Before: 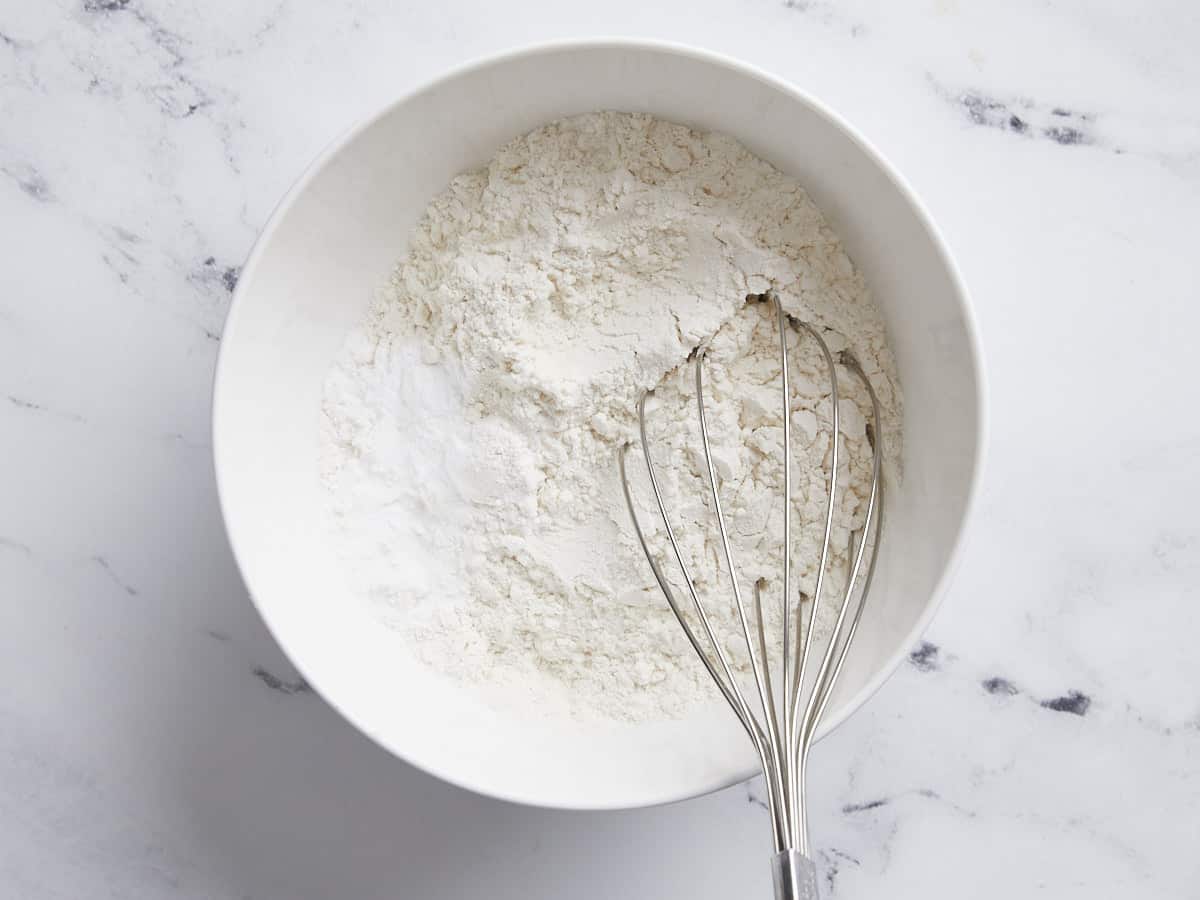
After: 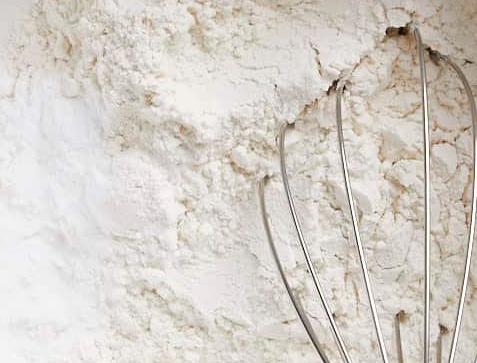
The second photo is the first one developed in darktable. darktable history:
crop: left 30.067%, top 29.775%, right 30.114%, bottom 29.837%
